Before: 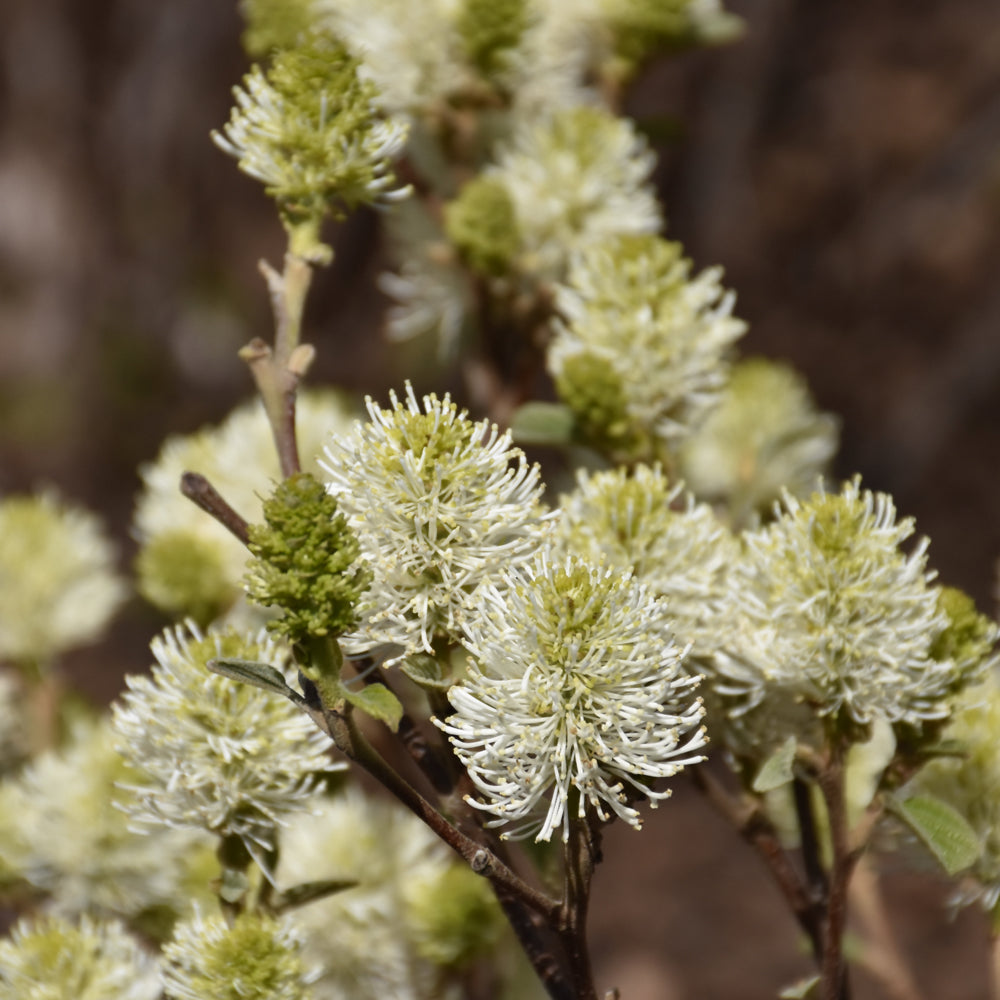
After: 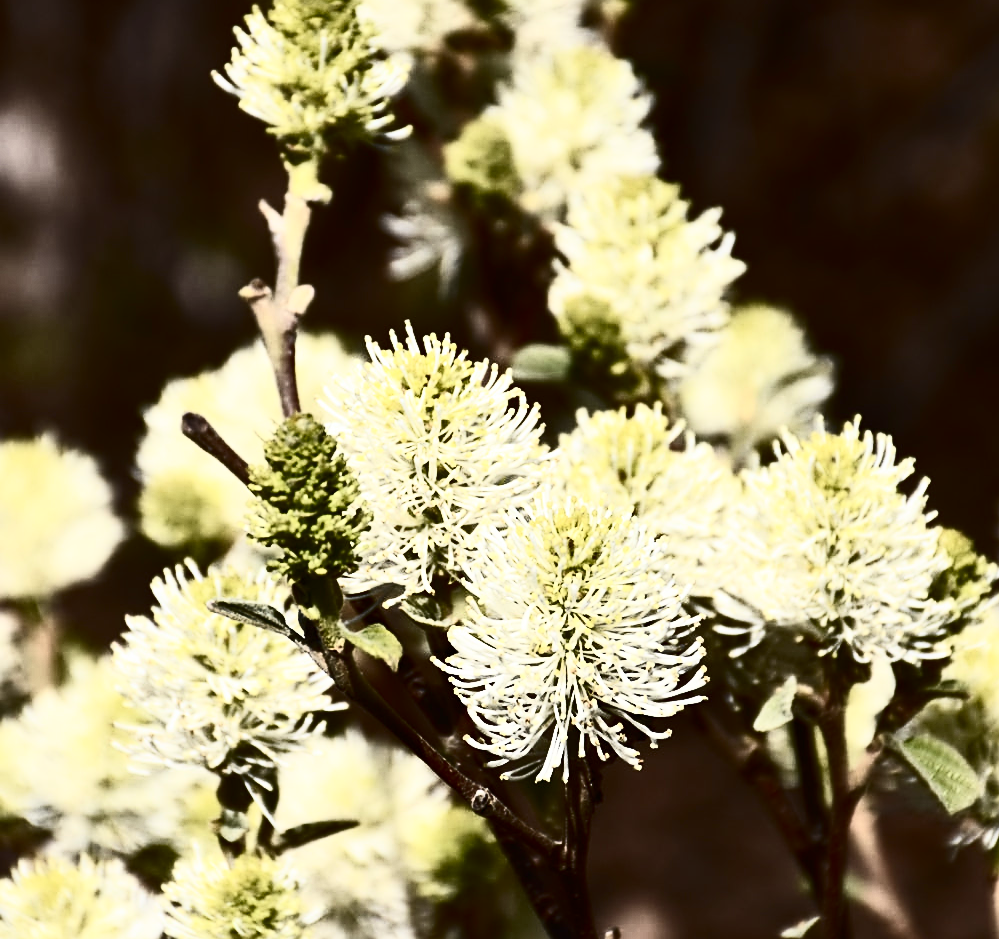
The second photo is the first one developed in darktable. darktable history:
crop and rotate: top 6.039%
sharpen: on, module defaults
contrast brightness saturation: contrast 0.943, brightness 0.196
